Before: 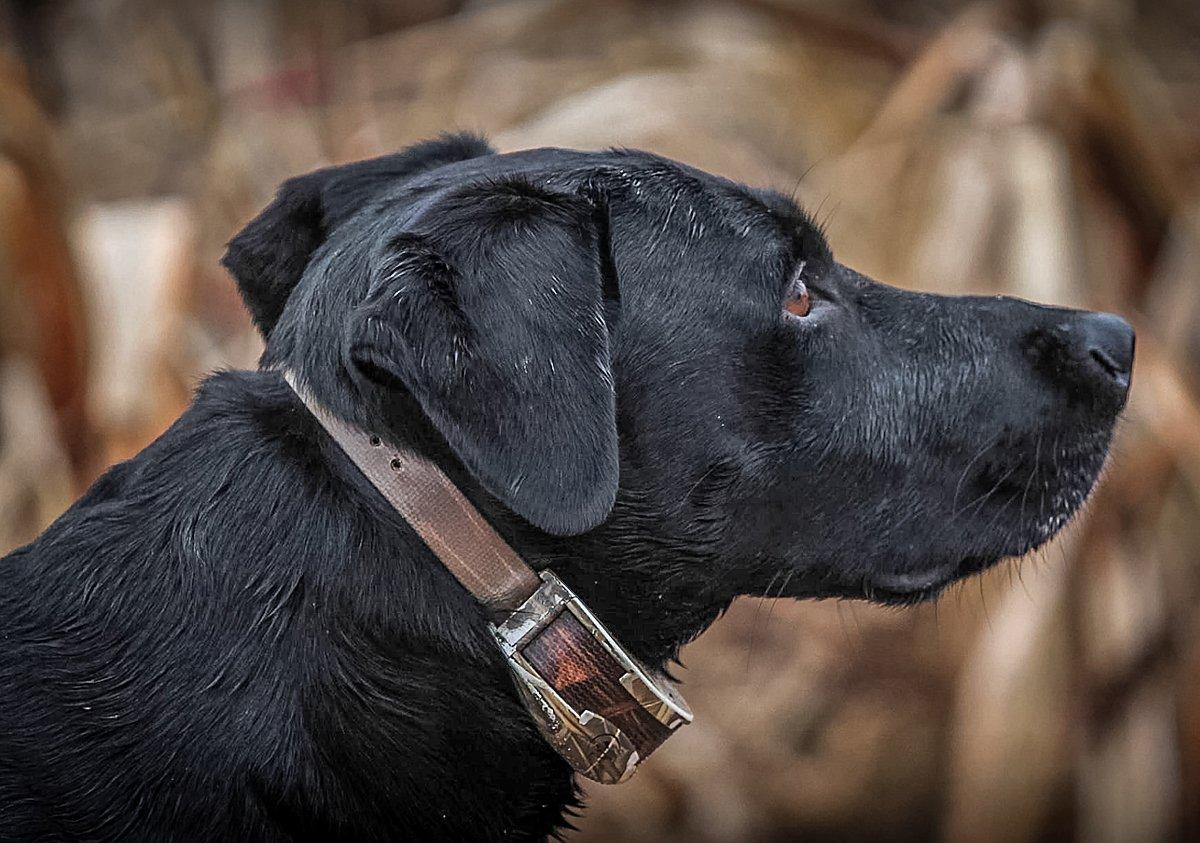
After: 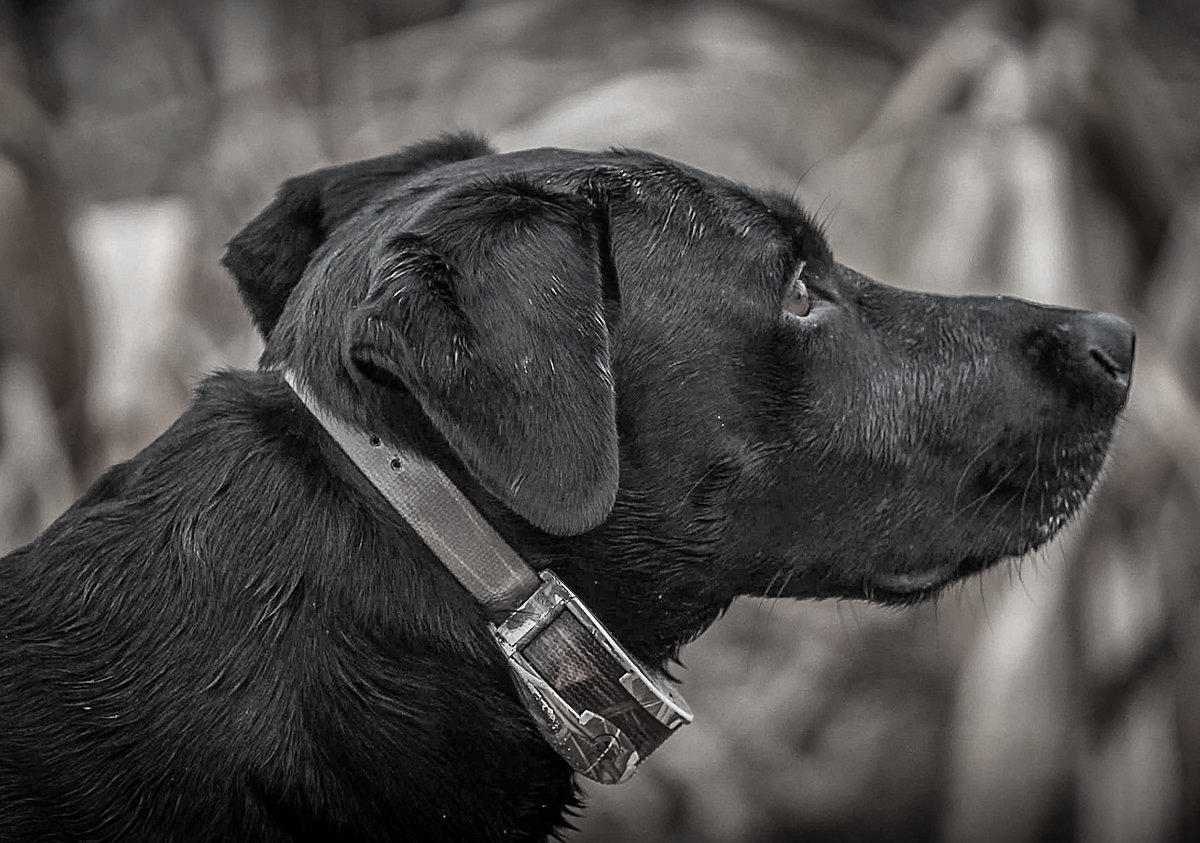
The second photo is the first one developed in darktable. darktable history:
color correction: highlights b* -0.027, saturation 0.169
